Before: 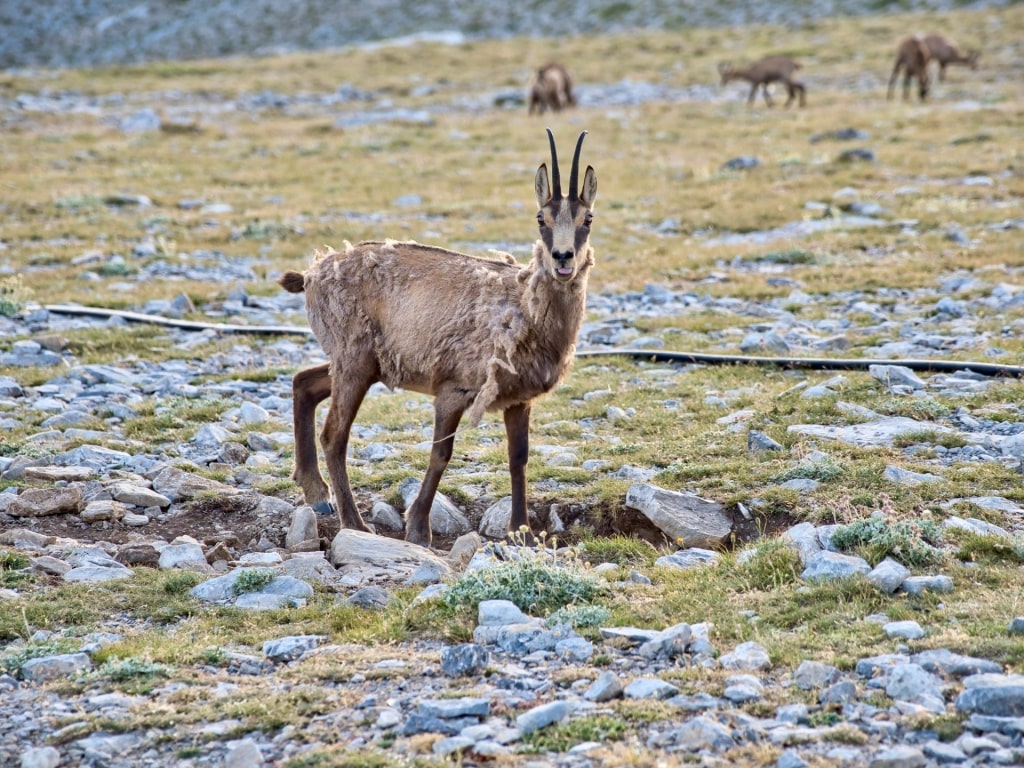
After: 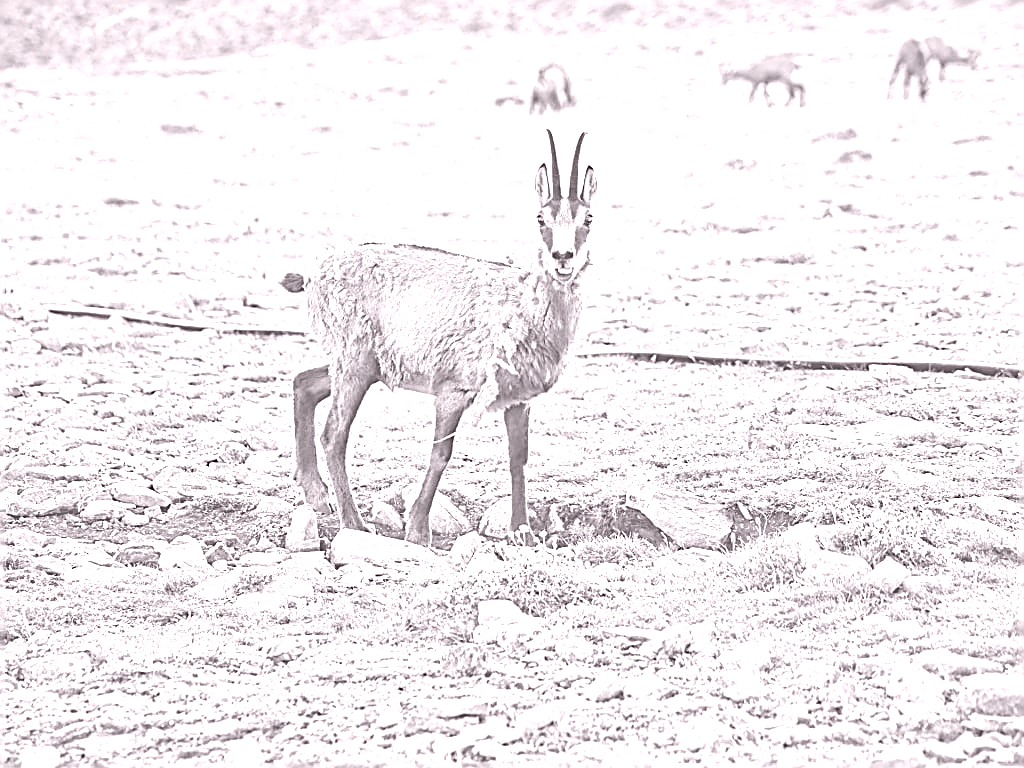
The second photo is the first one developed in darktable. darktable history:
colorize: hue 25.2°, saturation 83%, source mix 82%, lightness 79%, version 1
sharpen: amount 1.861
